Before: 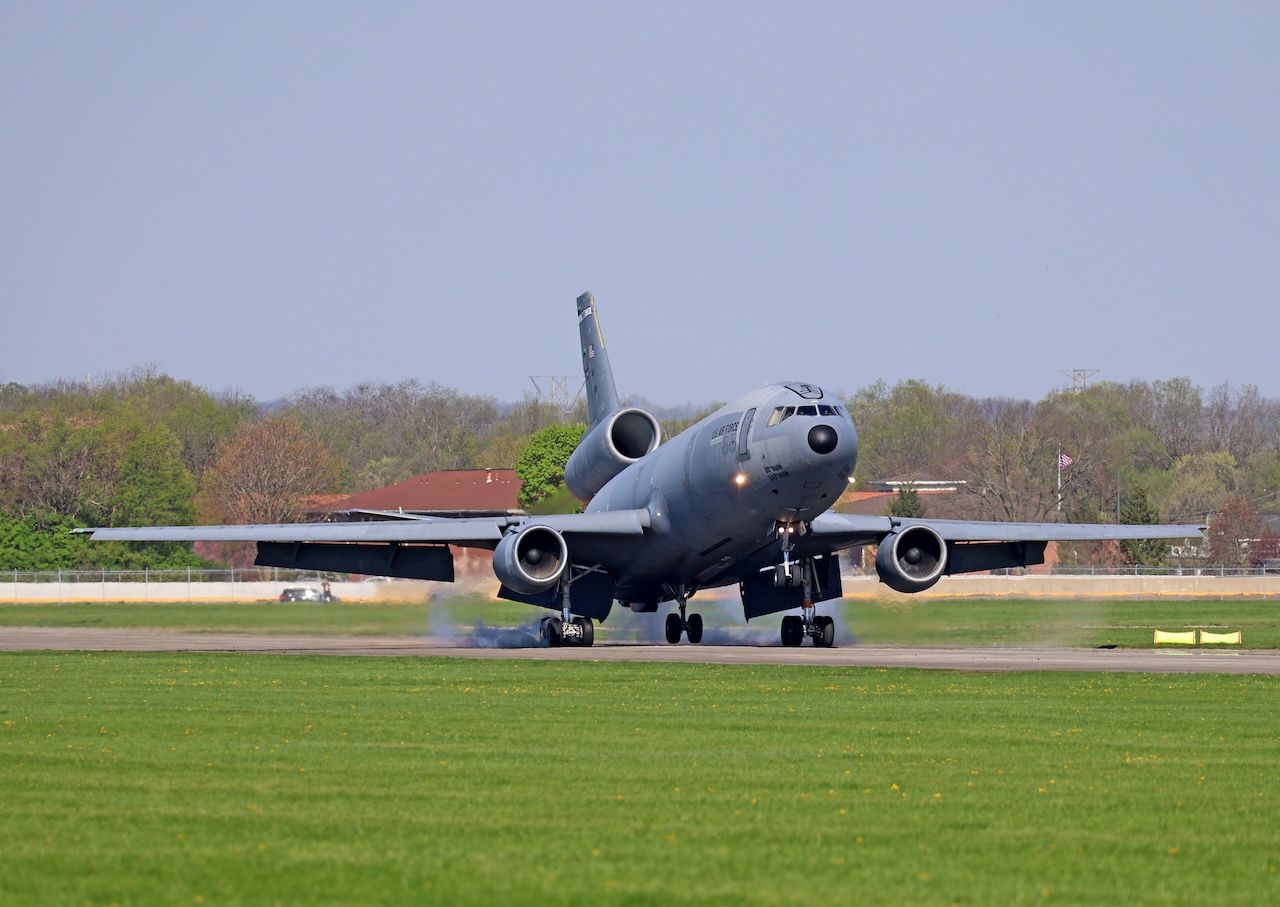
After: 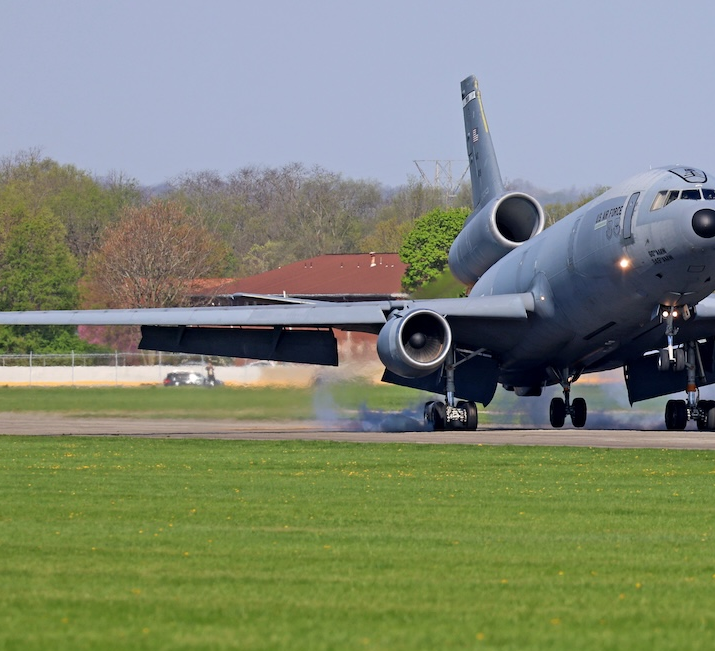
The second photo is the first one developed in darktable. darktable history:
crop: left 9.092%, top 23.872%, right 34.983%, bottom 4.332%
levels: mode automatic, levels [0.129, 0.519, 0.867]
